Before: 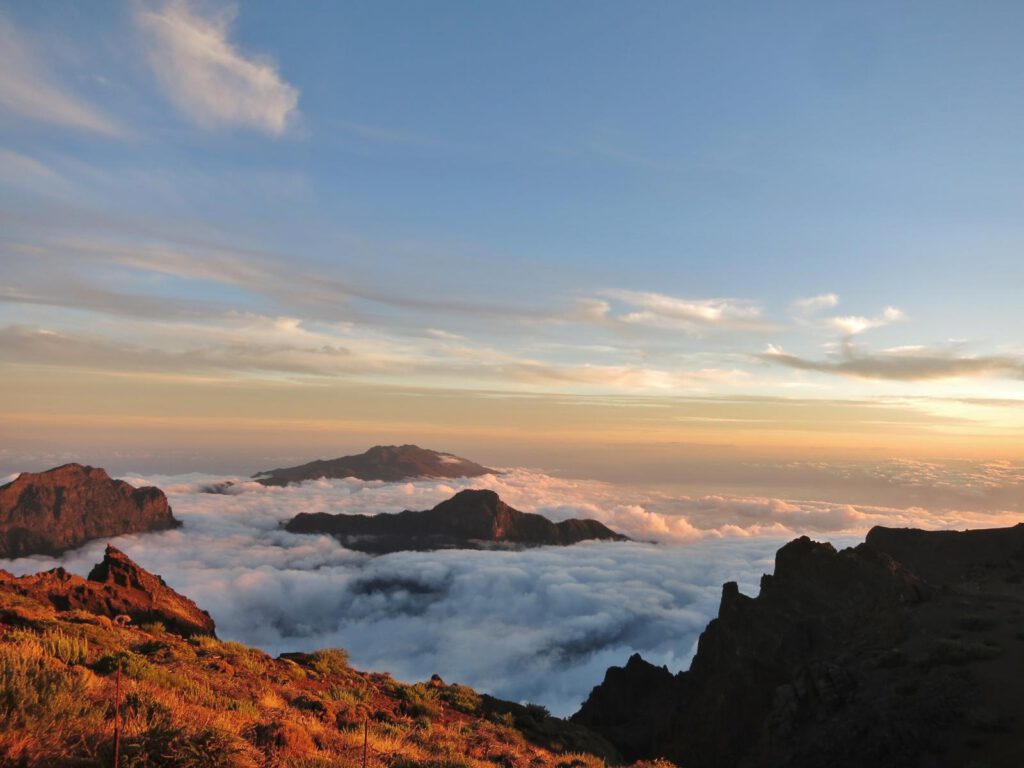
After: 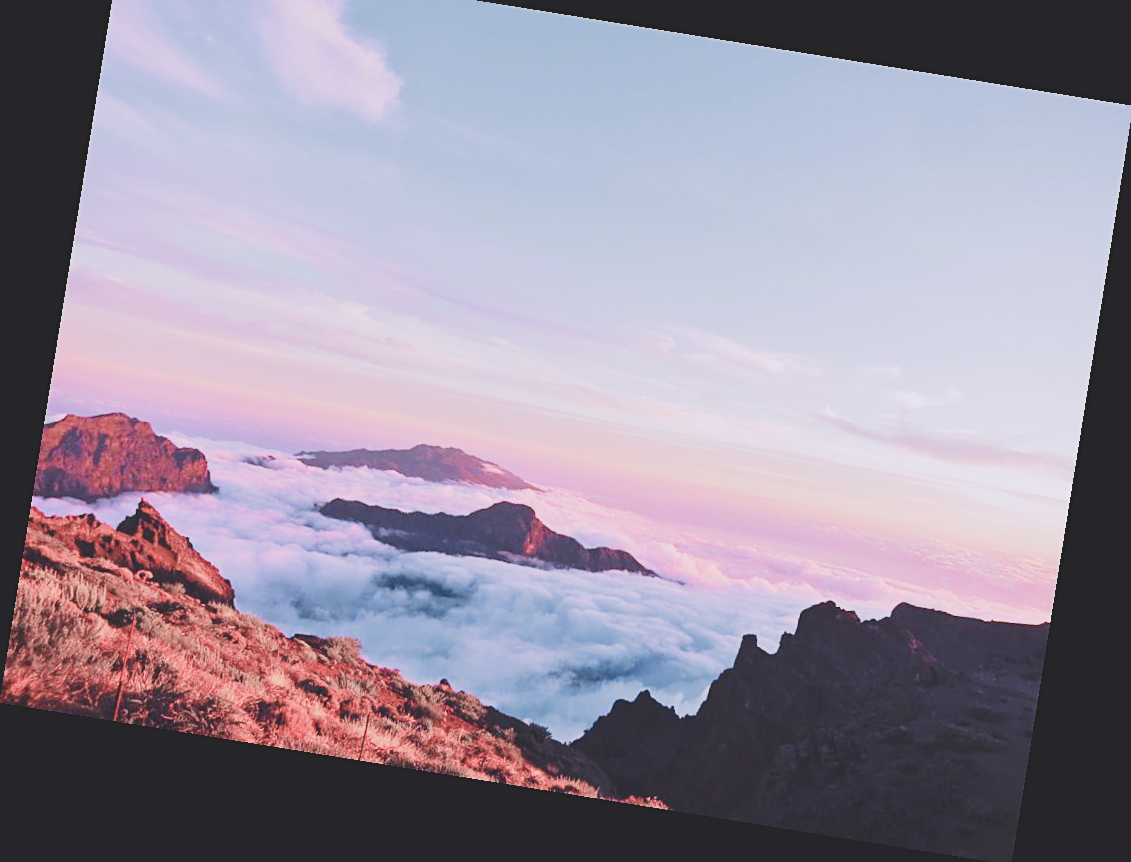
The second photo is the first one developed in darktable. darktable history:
color zones: curves: ch0 [(0.257, 0.558) (0.75, 0.565)]; ch1 [(0.004, 0.857) (0.14, 0.416) (0.257, 0.695) (0.442, 0.032) (0.736, 0.266) (0.891, 0.741)]; ch2 [(0, 0.623) (0.112, 0.436) (0.271, 0.474) (0.516, 0.64) (0.743, 0.286)]
exposure: black level correction -0.002, exposure 0.54 EV, compensate highlight preservation false
contrast brightness saturation: contrast -0.26, saturation -0.43
color calibration: output R [1.107, -0.012, -0.003, 0], output B [0, 0, 1.308, 0], illuminant custom, x 0.389, y 0.387, temperature 3838.64 K
crop and rotate: top 6.25%
rotate and perspective: rotation 9.12°, automatic cropping off
sharpen: on, module defaults
base curve: curves: ch0 [(0, 0) (0.028, 0.03) (0.121, 0.232) (0.46, 0.748) (0.859, 0.968) (1, 1)], preserve colors none
